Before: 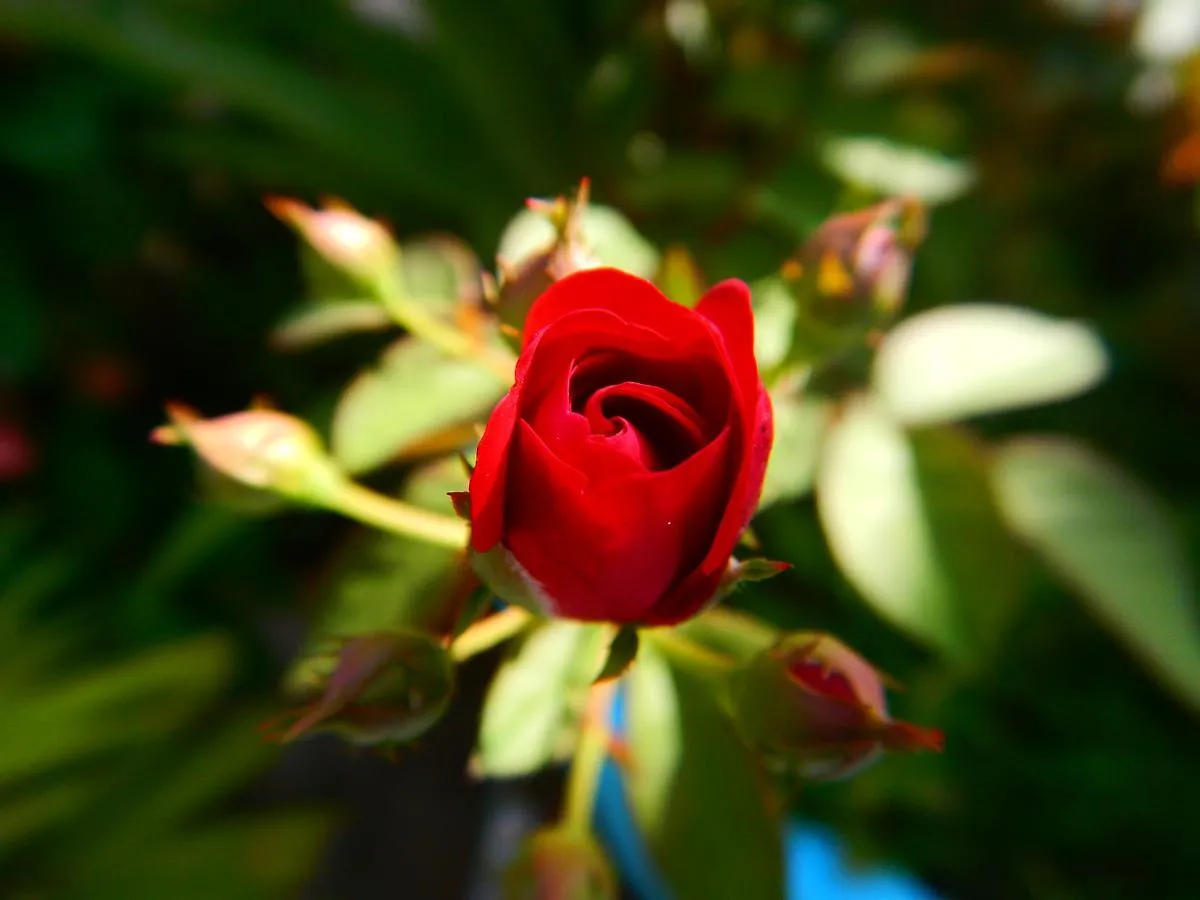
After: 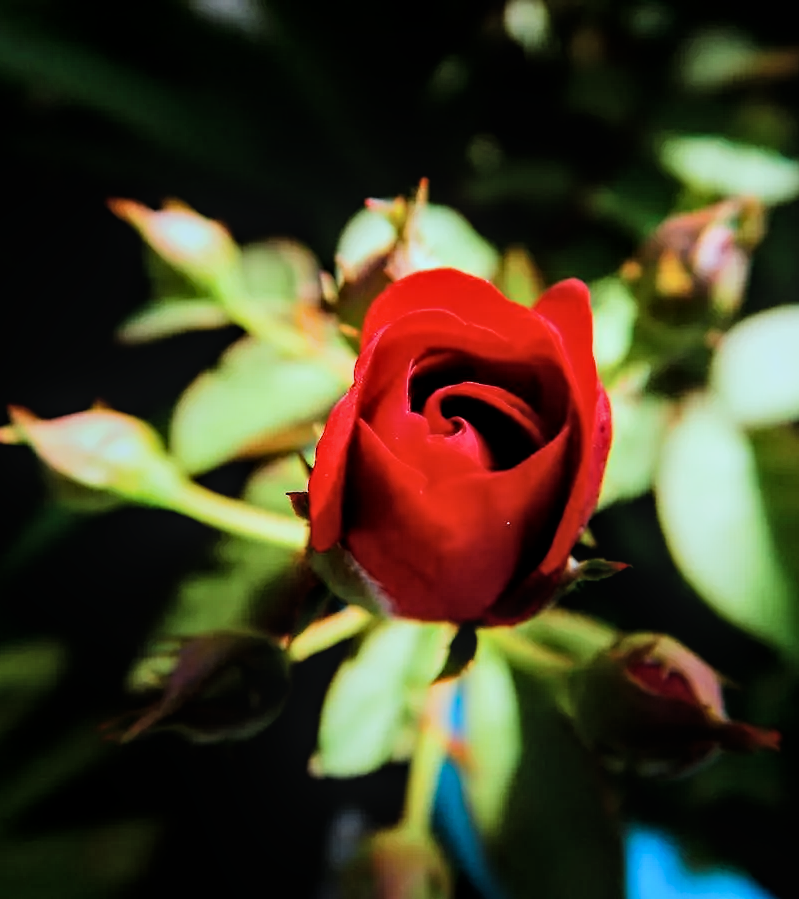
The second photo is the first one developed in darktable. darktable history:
local contrast: on, module defaults
filmic rgb: black relative exposure -5.07 EV, white relative exposure 3.98 EV, hardness 2.88, contrast 1.401, highlights saturation mix -31.18%
crop and rotate: left 13.44%, right 19.936%
tone equalizer: -8 EV -0.424 EV, -7 EV -0.415 EV, -6 EV -0.324 EV, -5 EV -0.228 EV, -3 EV 0.206 EV, -2 EV 0.324 EV, -1 EV 0.393 EV, +0 EV 0.407 EV, smoothing diameter 2.14%, edges refinement/feathering 19.61, mask exposure compensation -1.57 EV, filter diffusion 5
color correction: highlights a* -10.12, highlights b* -9.86
sharpen: radius 1.036, threshold 1.033
tone curve: color space Lab, linked channels, preserve colors none
